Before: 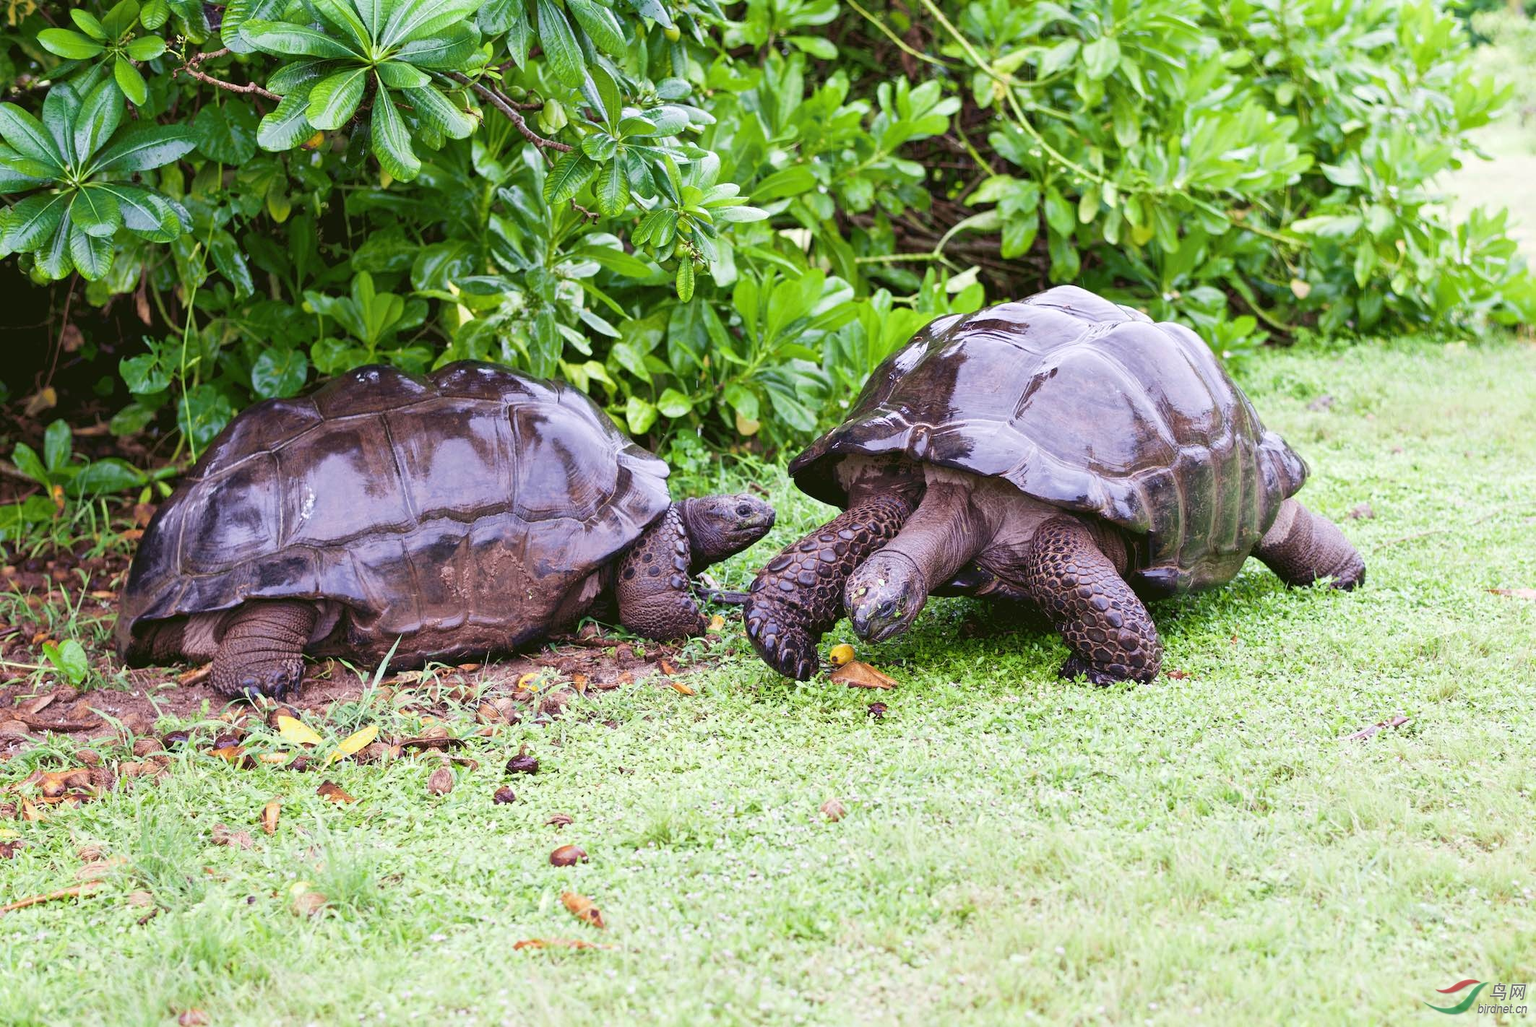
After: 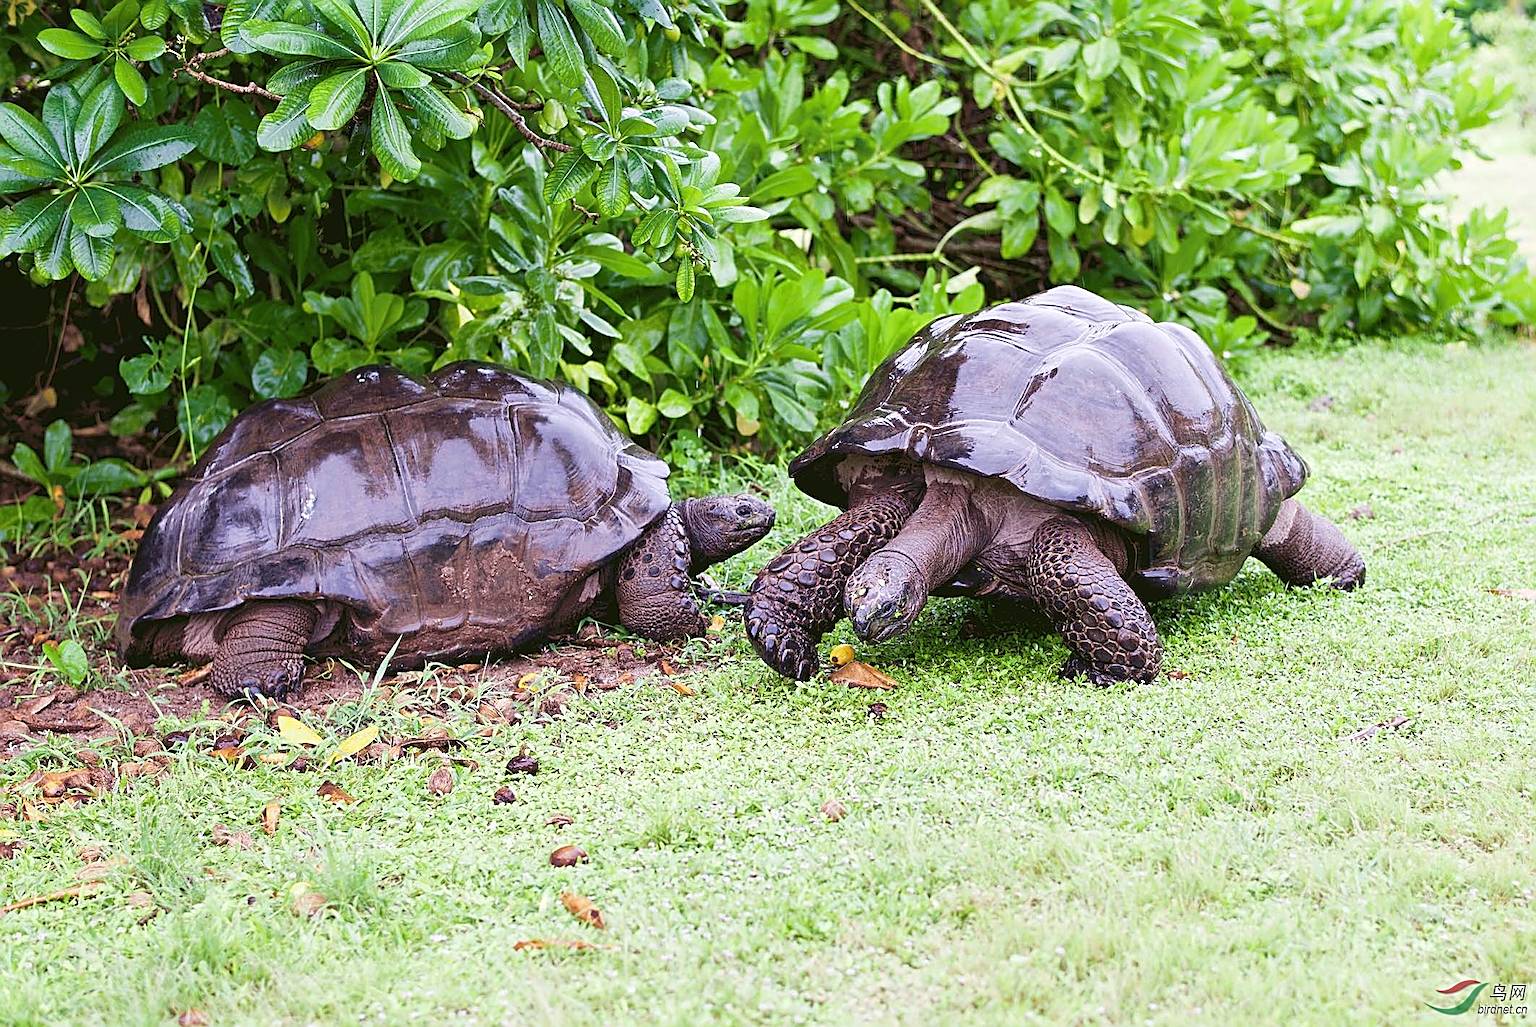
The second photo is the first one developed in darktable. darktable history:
sharpen: amount 1.013
